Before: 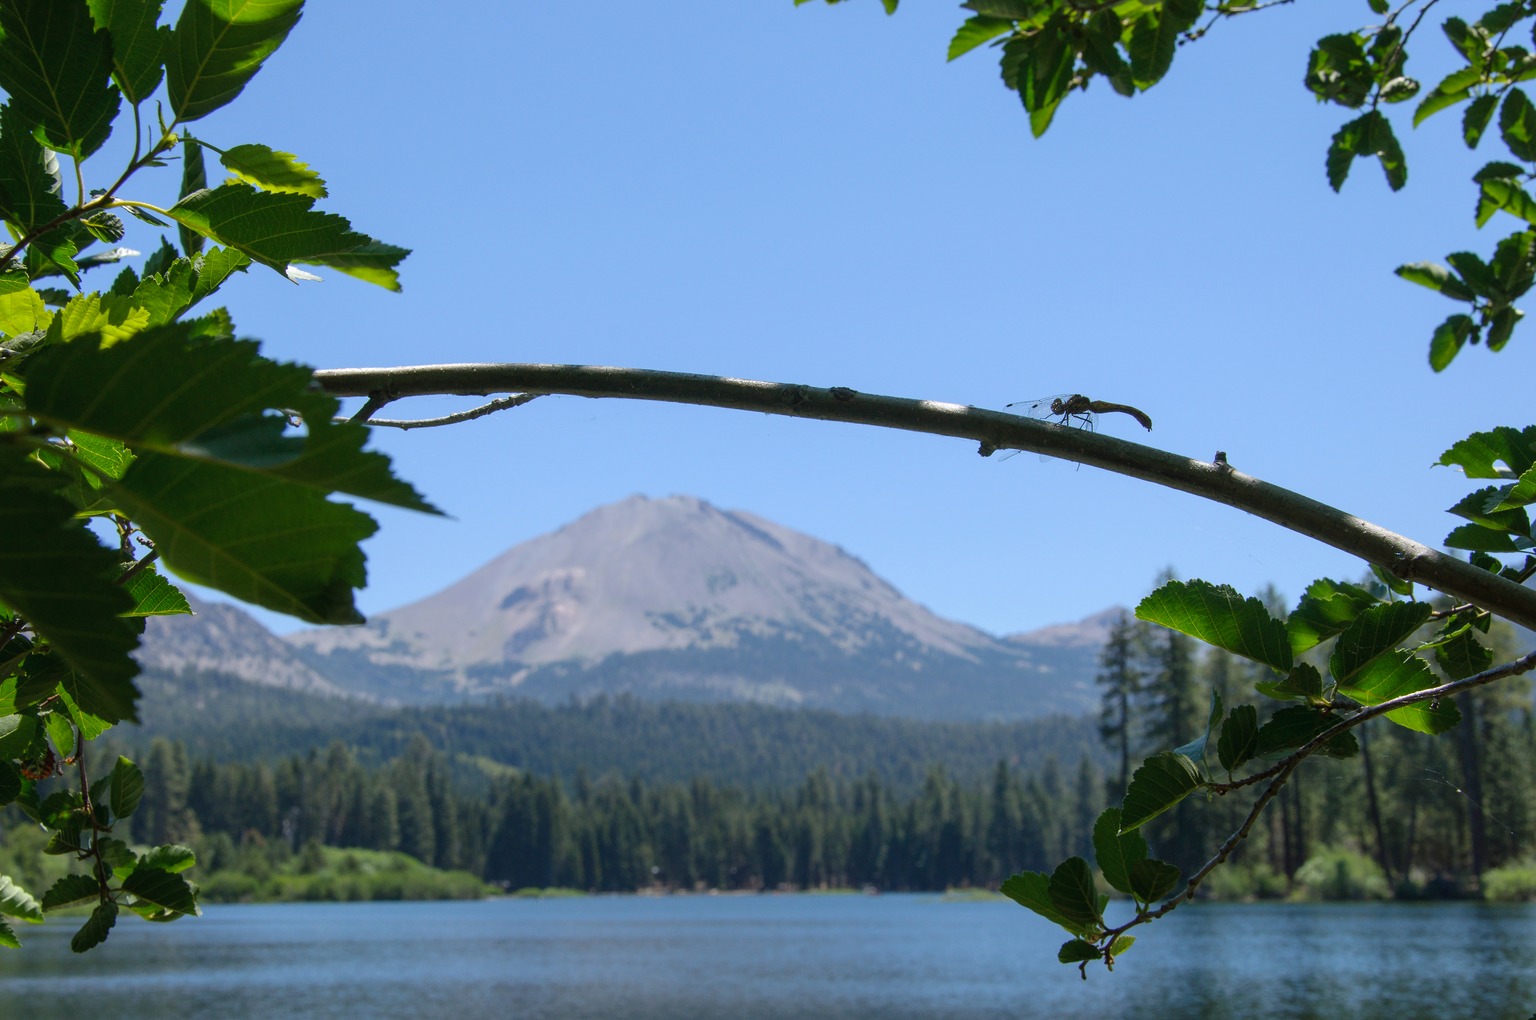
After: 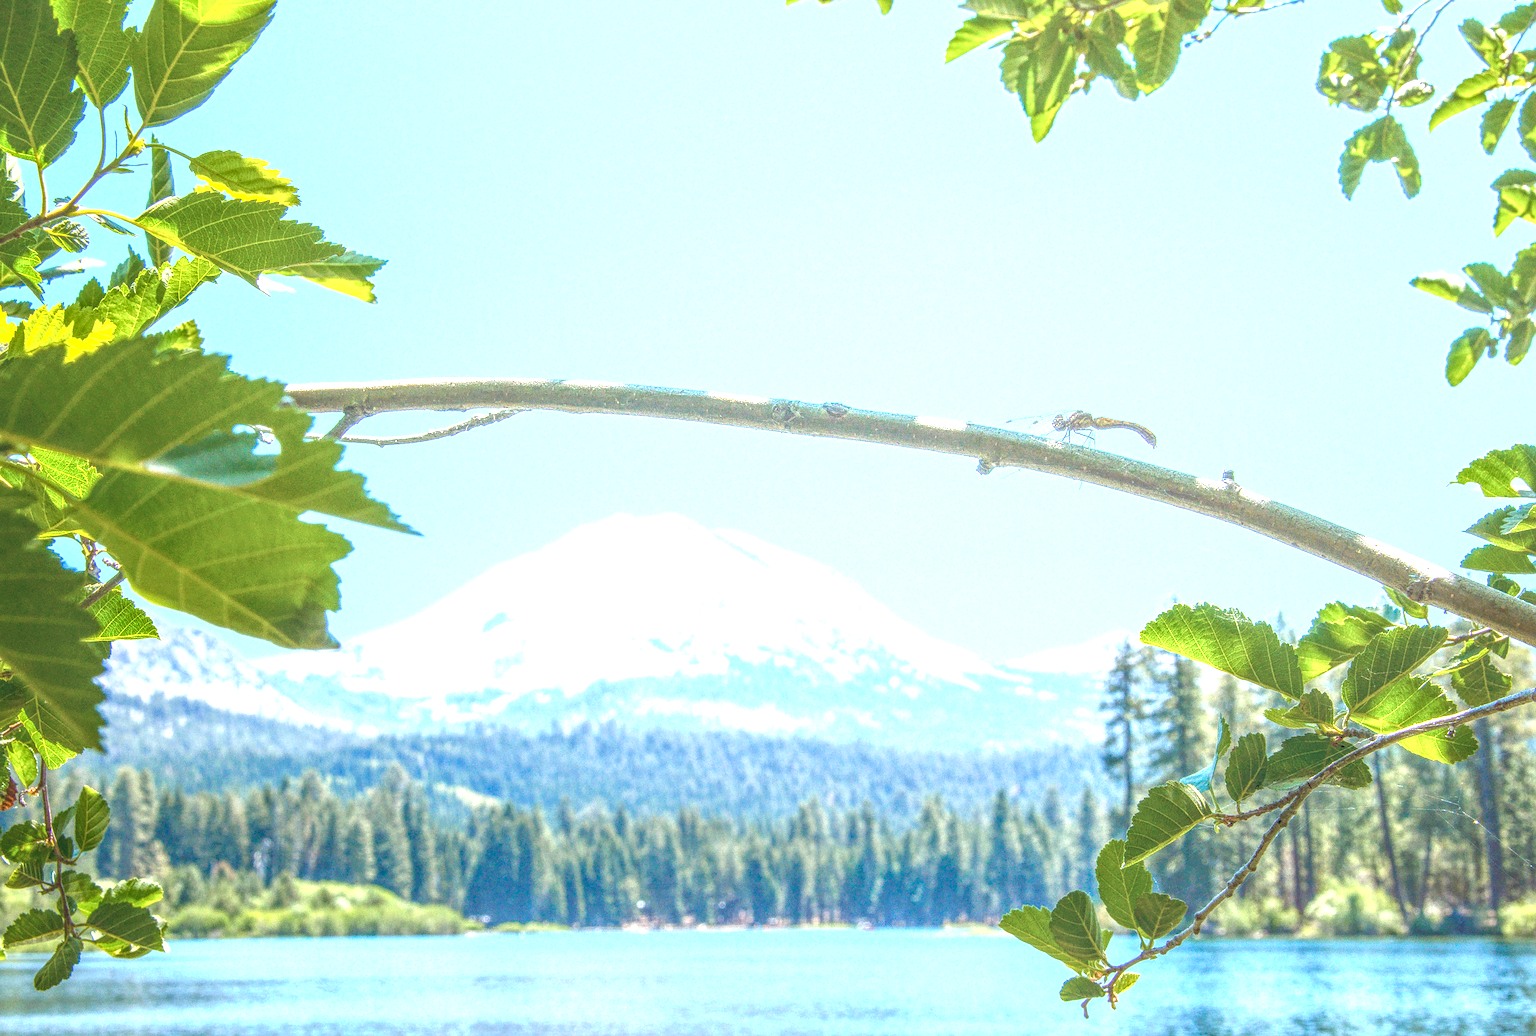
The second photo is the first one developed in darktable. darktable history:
color zones: curves: ch0 [(0, 0.5) (0.143, 0.5) (0.286, 0.5) (0.429, 0.504) (0.571, 0.5) (0.714, 0.509) (0.857, 0.5) (1, 0.5)]; ch1 [(0, 0.425) (0.143, 0.425) (0.286, 0.375) (0.429, 0.405) (0.571, 0.5) (0.714, 0.47) (0.857, 0.425) (1, 0.435)]; ch2 [(0, 0.5) (0.143, 0.5) (0.286, 0.5) (0.429, 0.517) (0.571, 0.5) (0.714, 0.51) (0.857, 0.5) (1, 0.5)]
exposure: exposure 2.029 EV, compensate exposure bias true, compensate highlight preservation false
sharpen: on, module defaults
crop and rotate: left 2.524%, right 1.225%, bottom 2.244%
tone equalizer: mask exposure compensation -0.5 EV
local contrast: highlights 2%, shadows 2%, detail 201%, midtone range 0.249
color balance rgb: shadows lift › luminance 0.794%, shadows lift › chroma 0.429%, shadows lift › hue 17.24°, highlights gain › chroma 0.24%, highlights gain › hue 330.69°, perceptual saturation grading › global saturation 20%, perceptual saturation grading › highlights -14.067%, perceptual saturation grading › shadows 49.611%, hue shift -5.45°, perceptual brilliance grading › global brilliance 17.628%, contrast -21.204%
